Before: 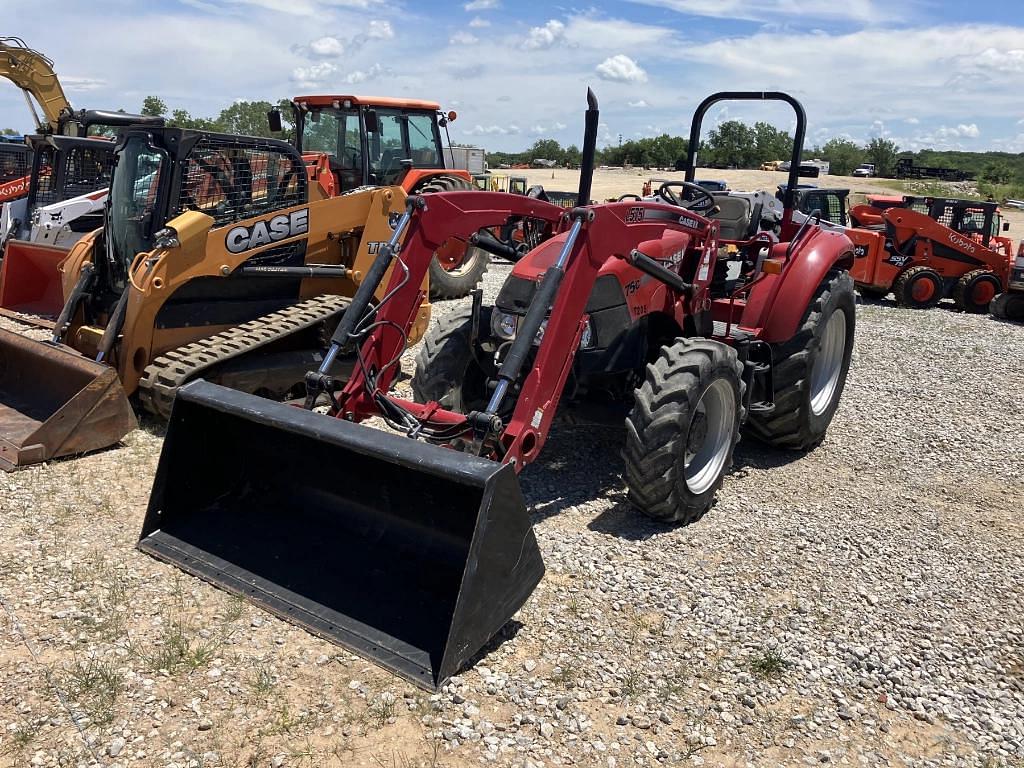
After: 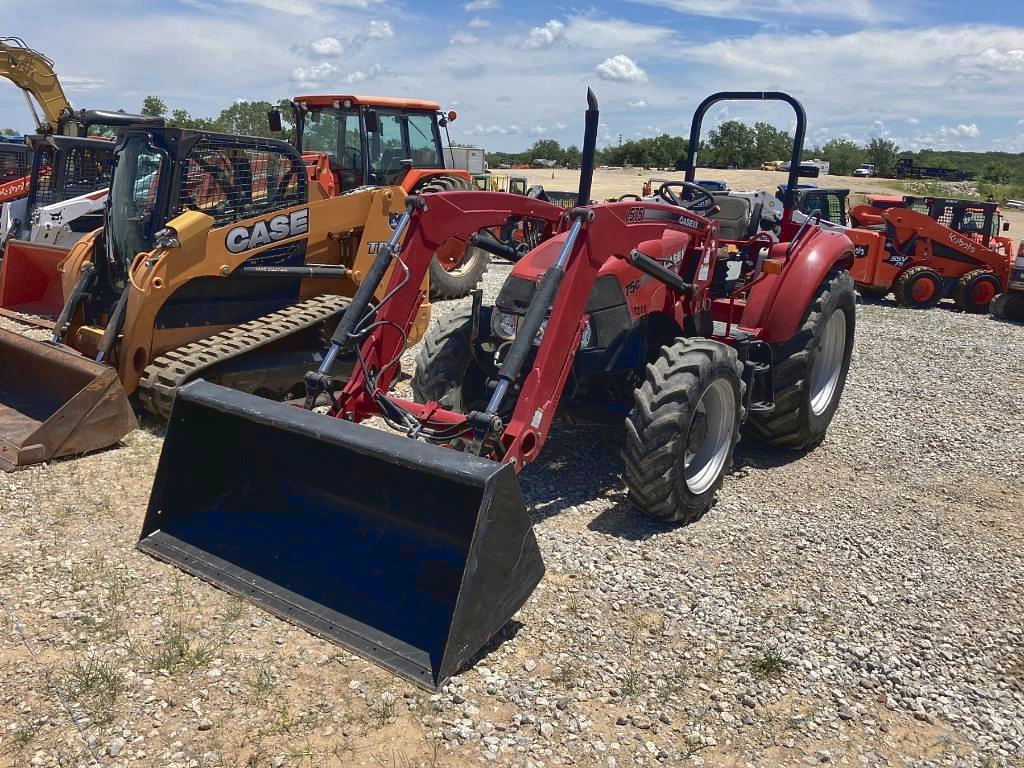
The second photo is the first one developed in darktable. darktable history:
tone curve: curves: ch0 [(0, 0.032) (0.181, 0.156) (0.751, 0.762) (1, 1)], color space Lab, linked channels, preserve colors none
shadows and highlights: on, module defaults
